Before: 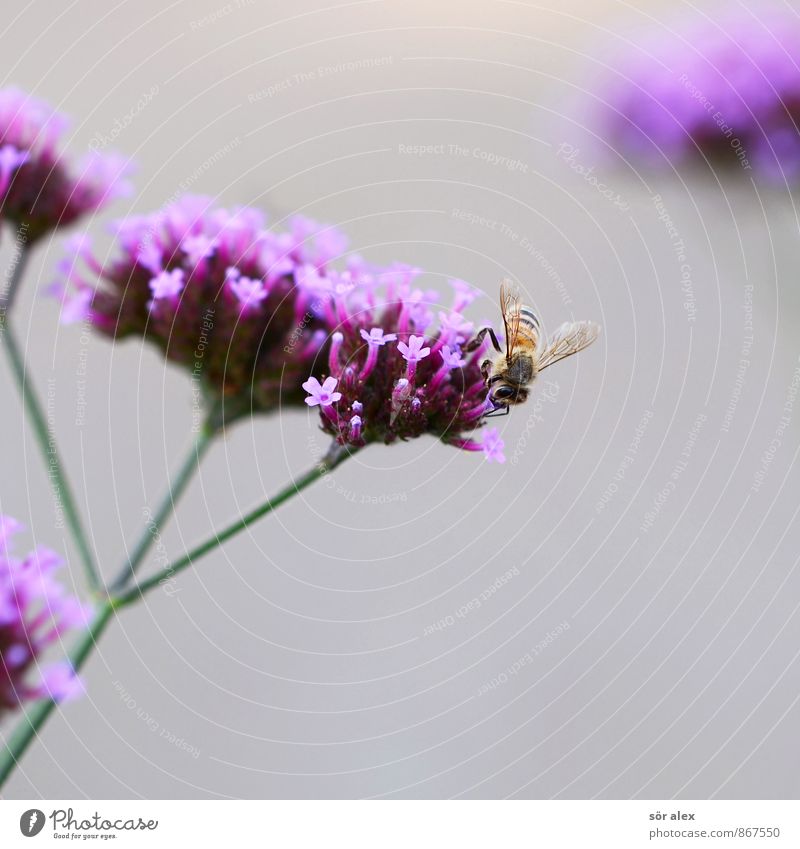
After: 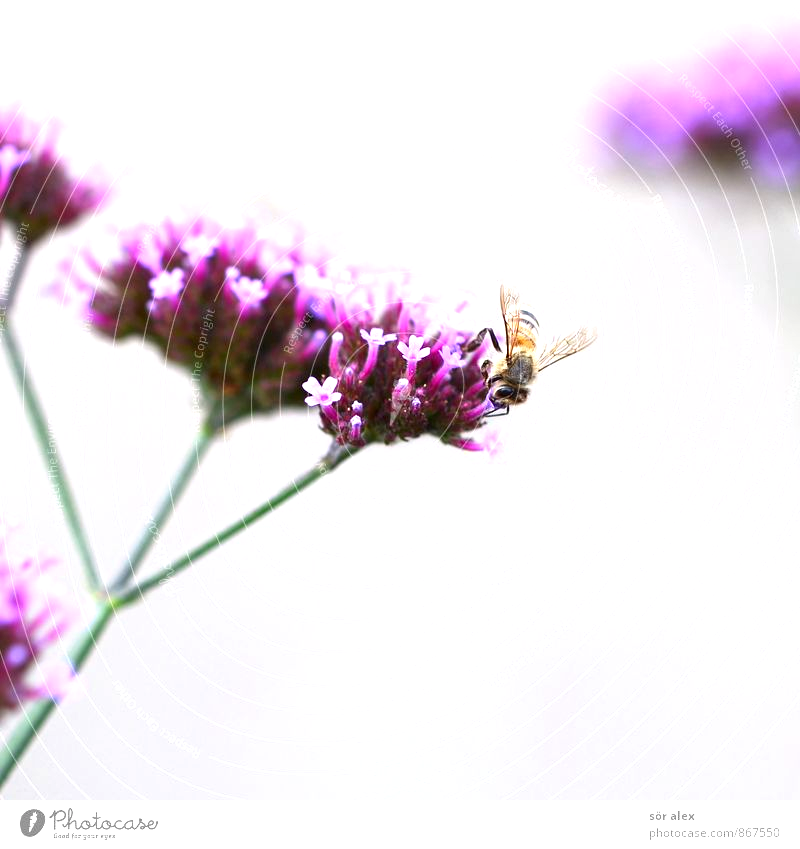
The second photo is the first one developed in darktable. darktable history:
exposure: exposure 0.95 EV, compensate exposure bias true, compensate highlight preservation false
